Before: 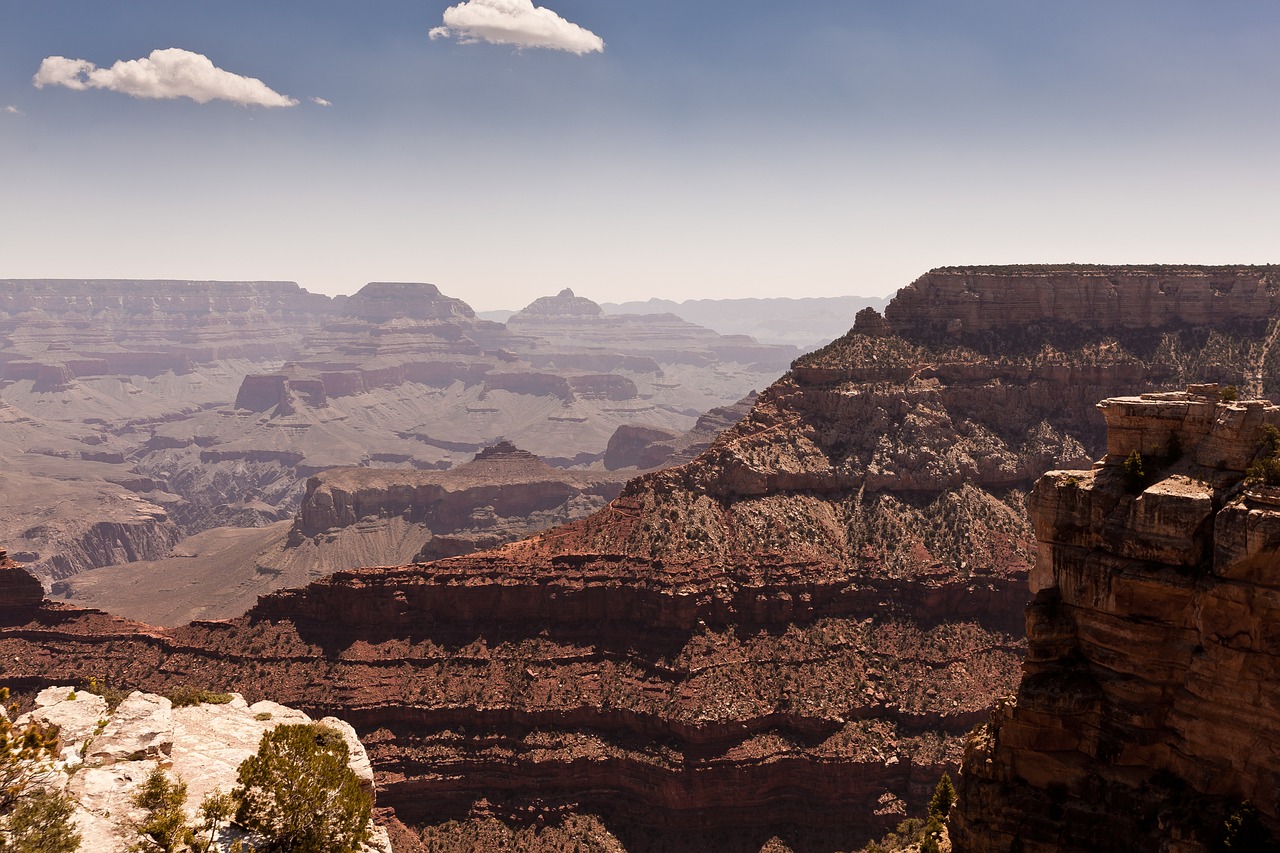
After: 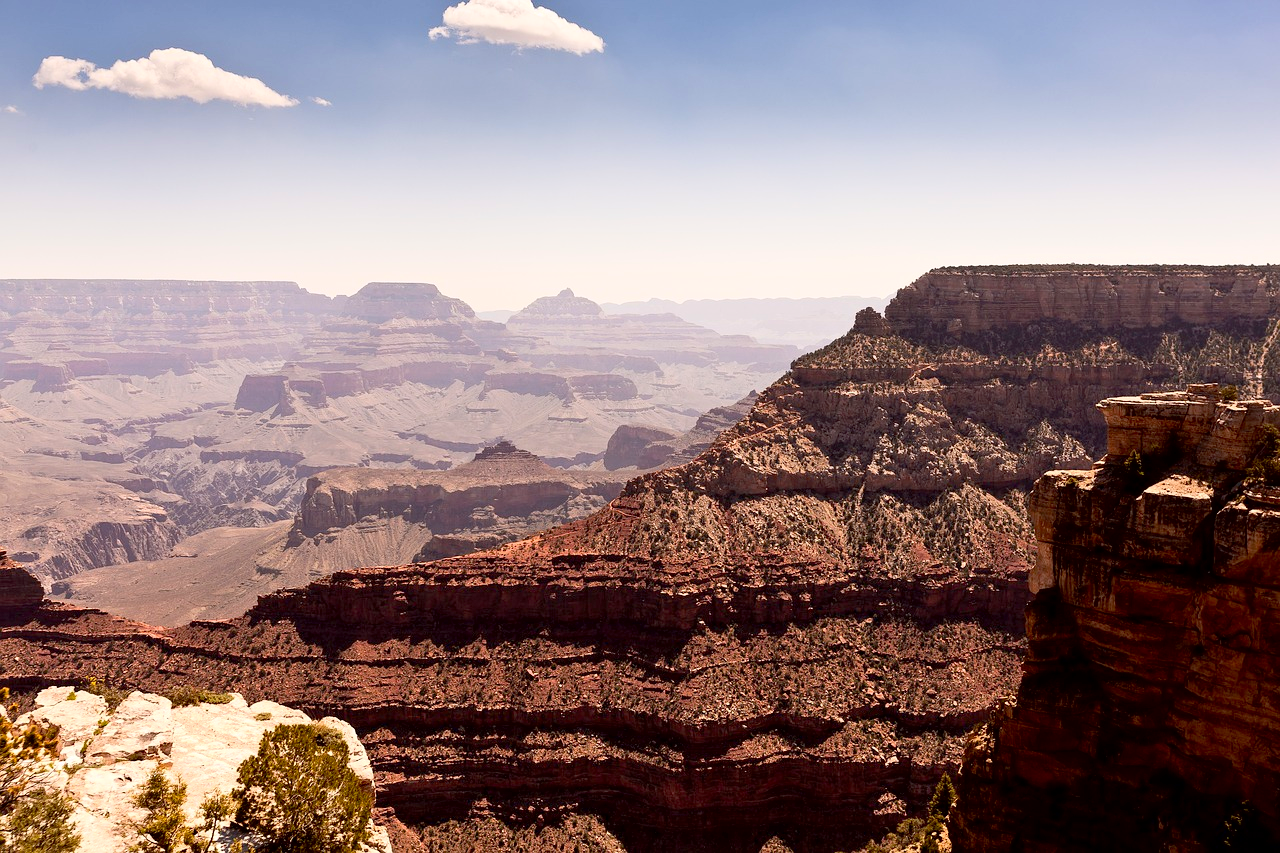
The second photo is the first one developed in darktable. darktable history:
contrast brightness saturation: contrast 0.204, brightness 0.161, saturation 0.215
exposure: black level correction 0.009, exposure 0.121 EV, compensate highlight preservation false
